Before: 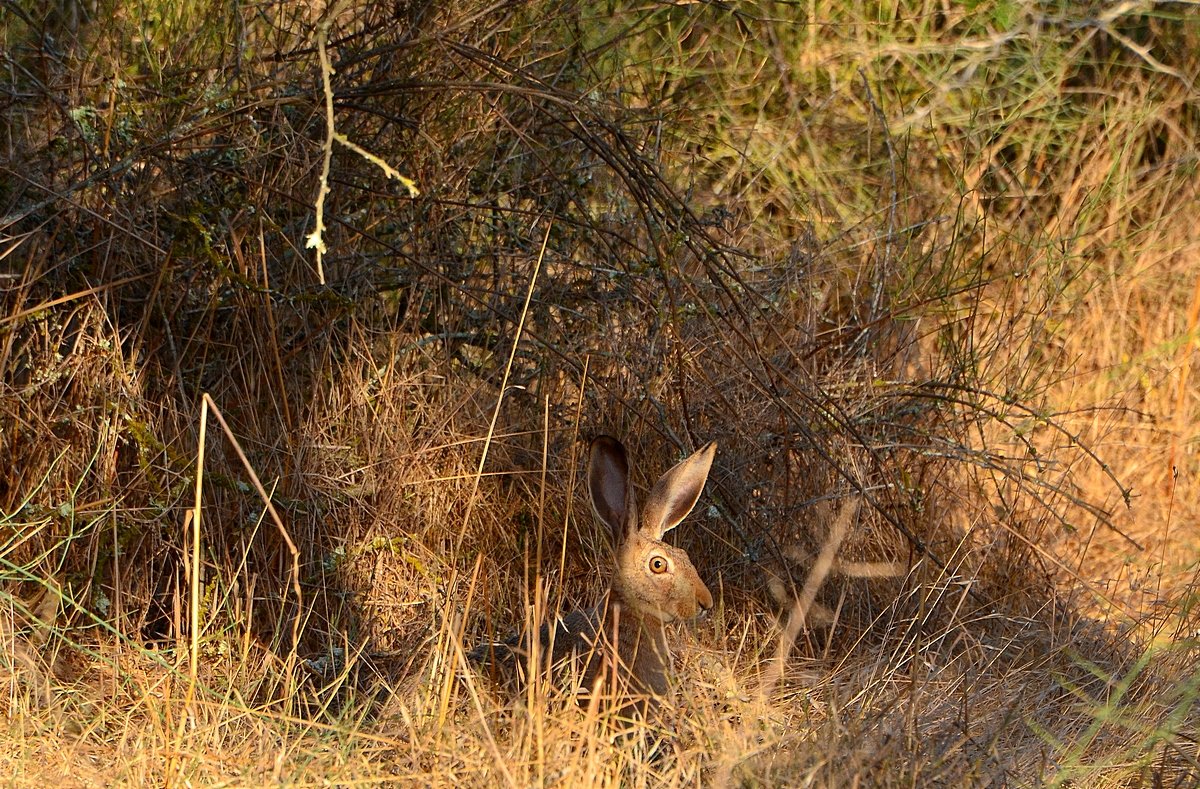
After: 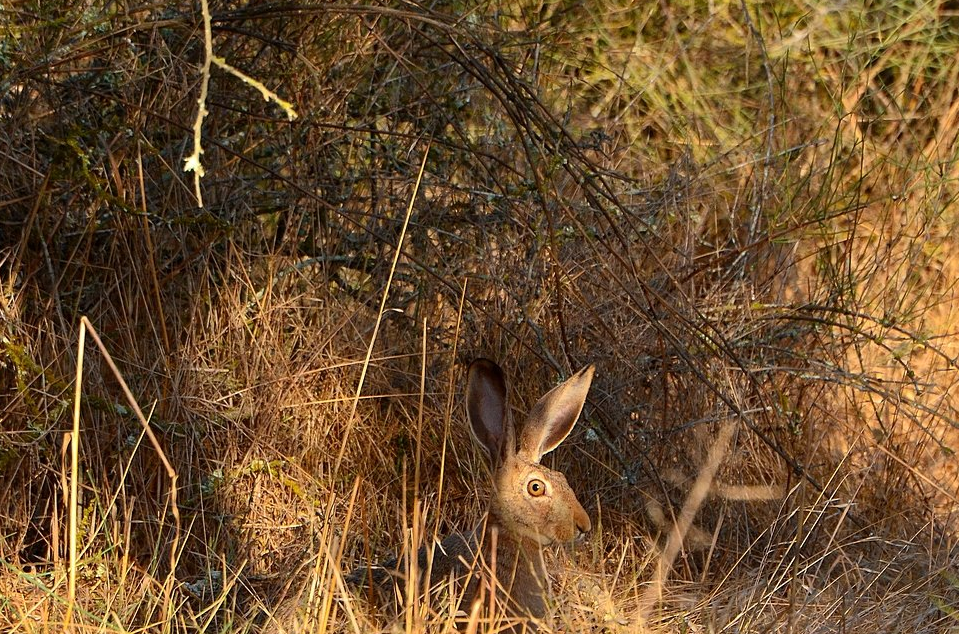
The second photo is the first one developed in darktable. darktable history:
crop and rotate: left 10.196%, top 9.864%, right 9.843%, bottom 9.711%
